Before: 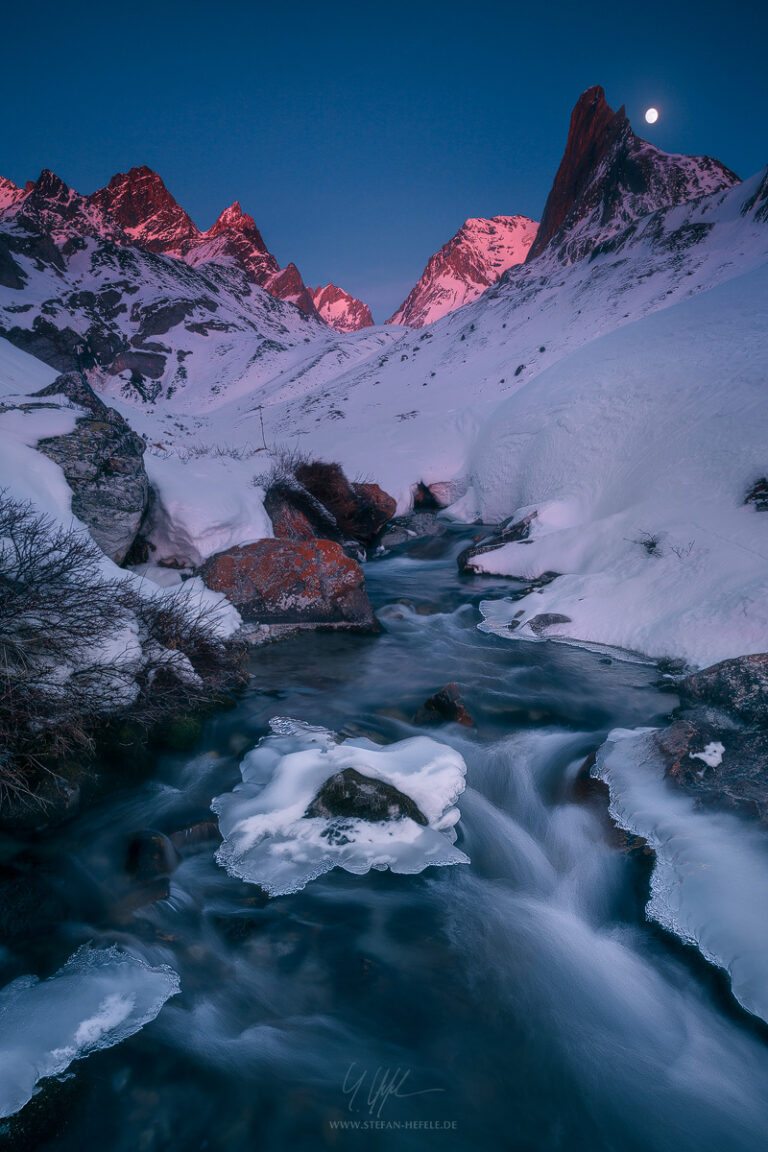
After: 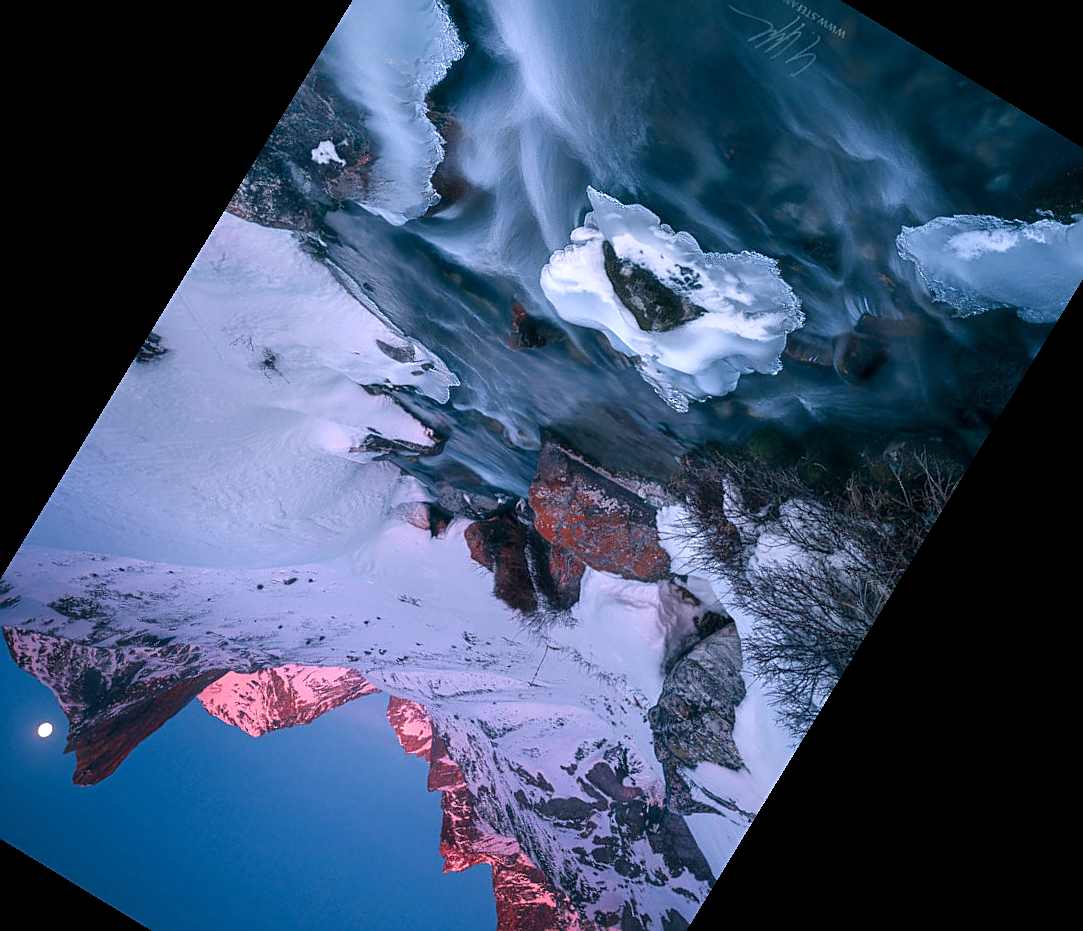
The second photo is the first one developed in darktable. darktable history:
sharpen: on, module defaults
crop and rotate: angle 148.68°, left 9.111%, top 15.603%, right 4.588%, bottom 17.041%
exposure: exposure 0.669 EV, compensate highlight preservation false
white balance: red 0.982, blue 1.018
